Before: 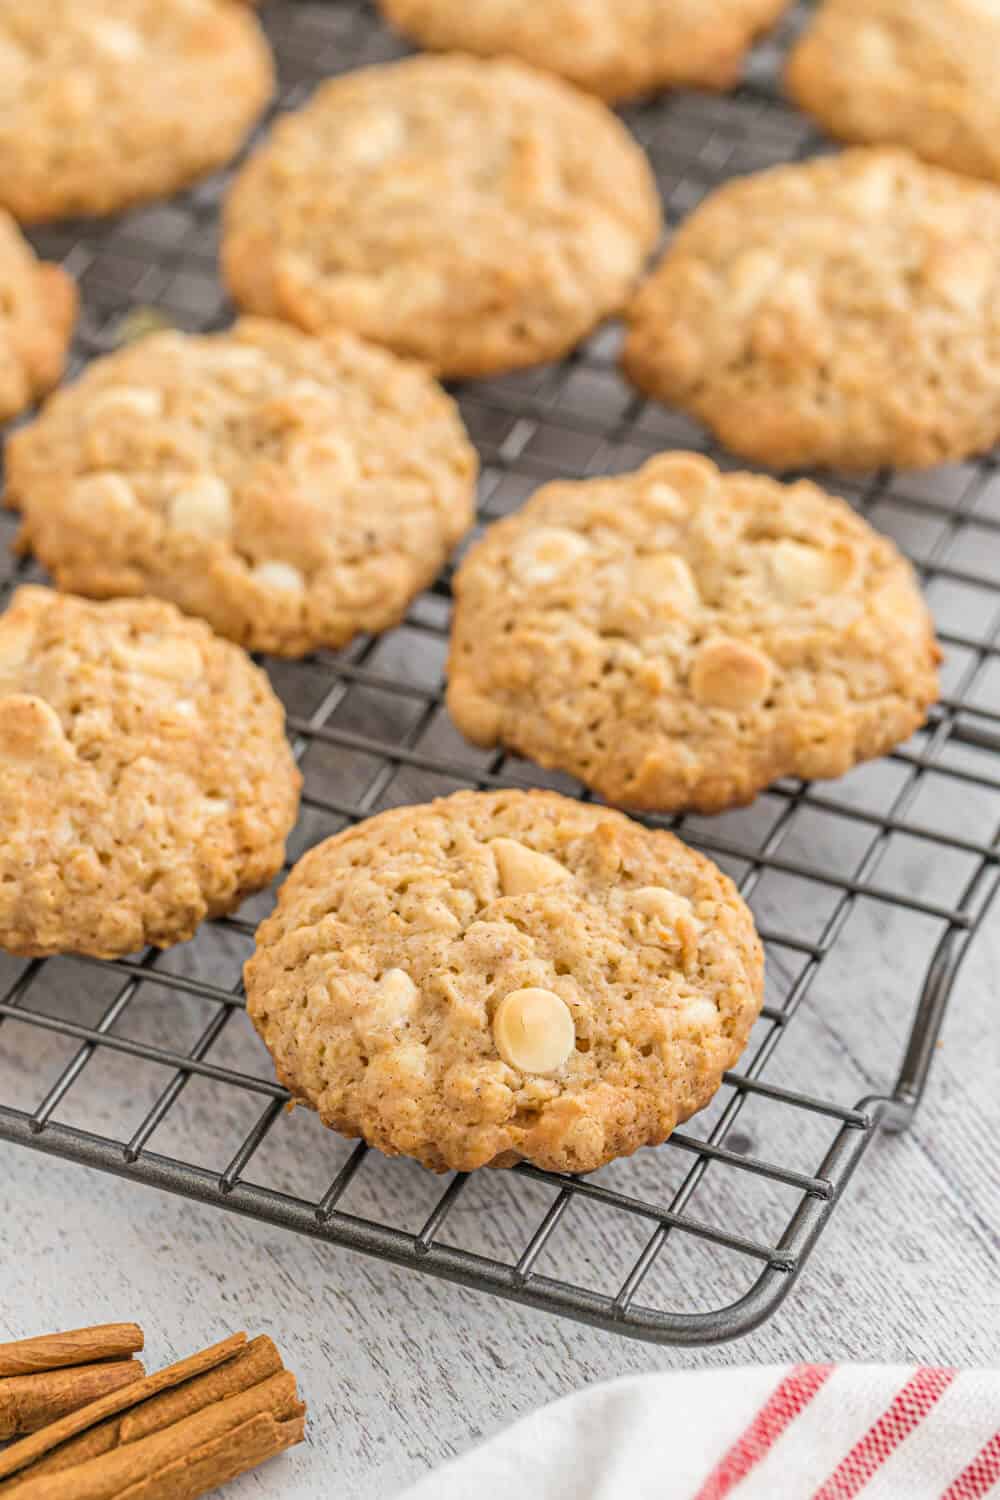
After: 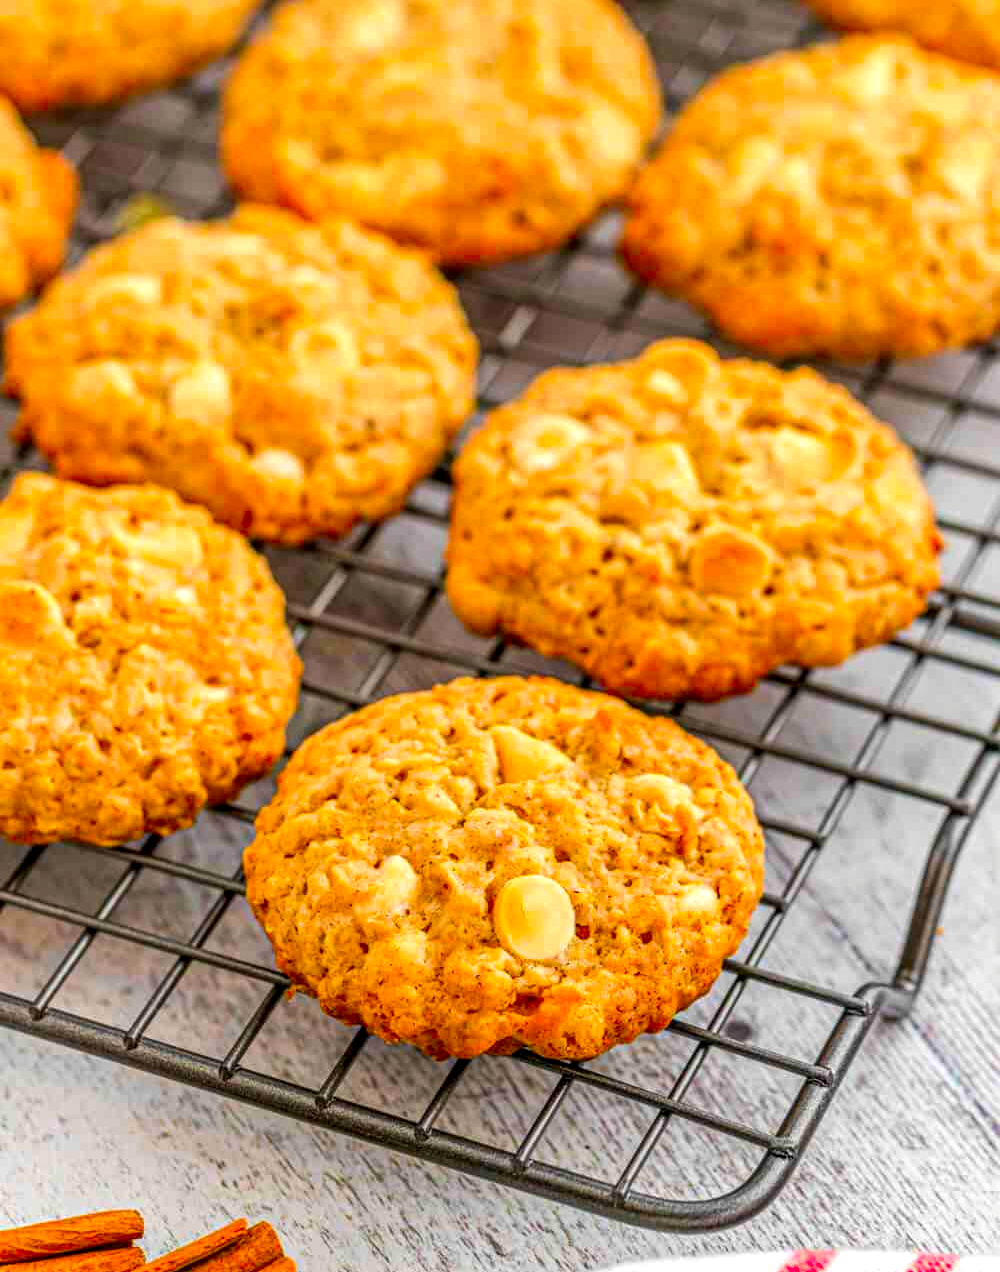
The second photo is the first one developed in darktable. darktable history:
crop: top 7.597%, bottom 7.548%
color correction: highlights b* 0.061, saturation 2.19
local contrast: highlights 59%, detail 146%
